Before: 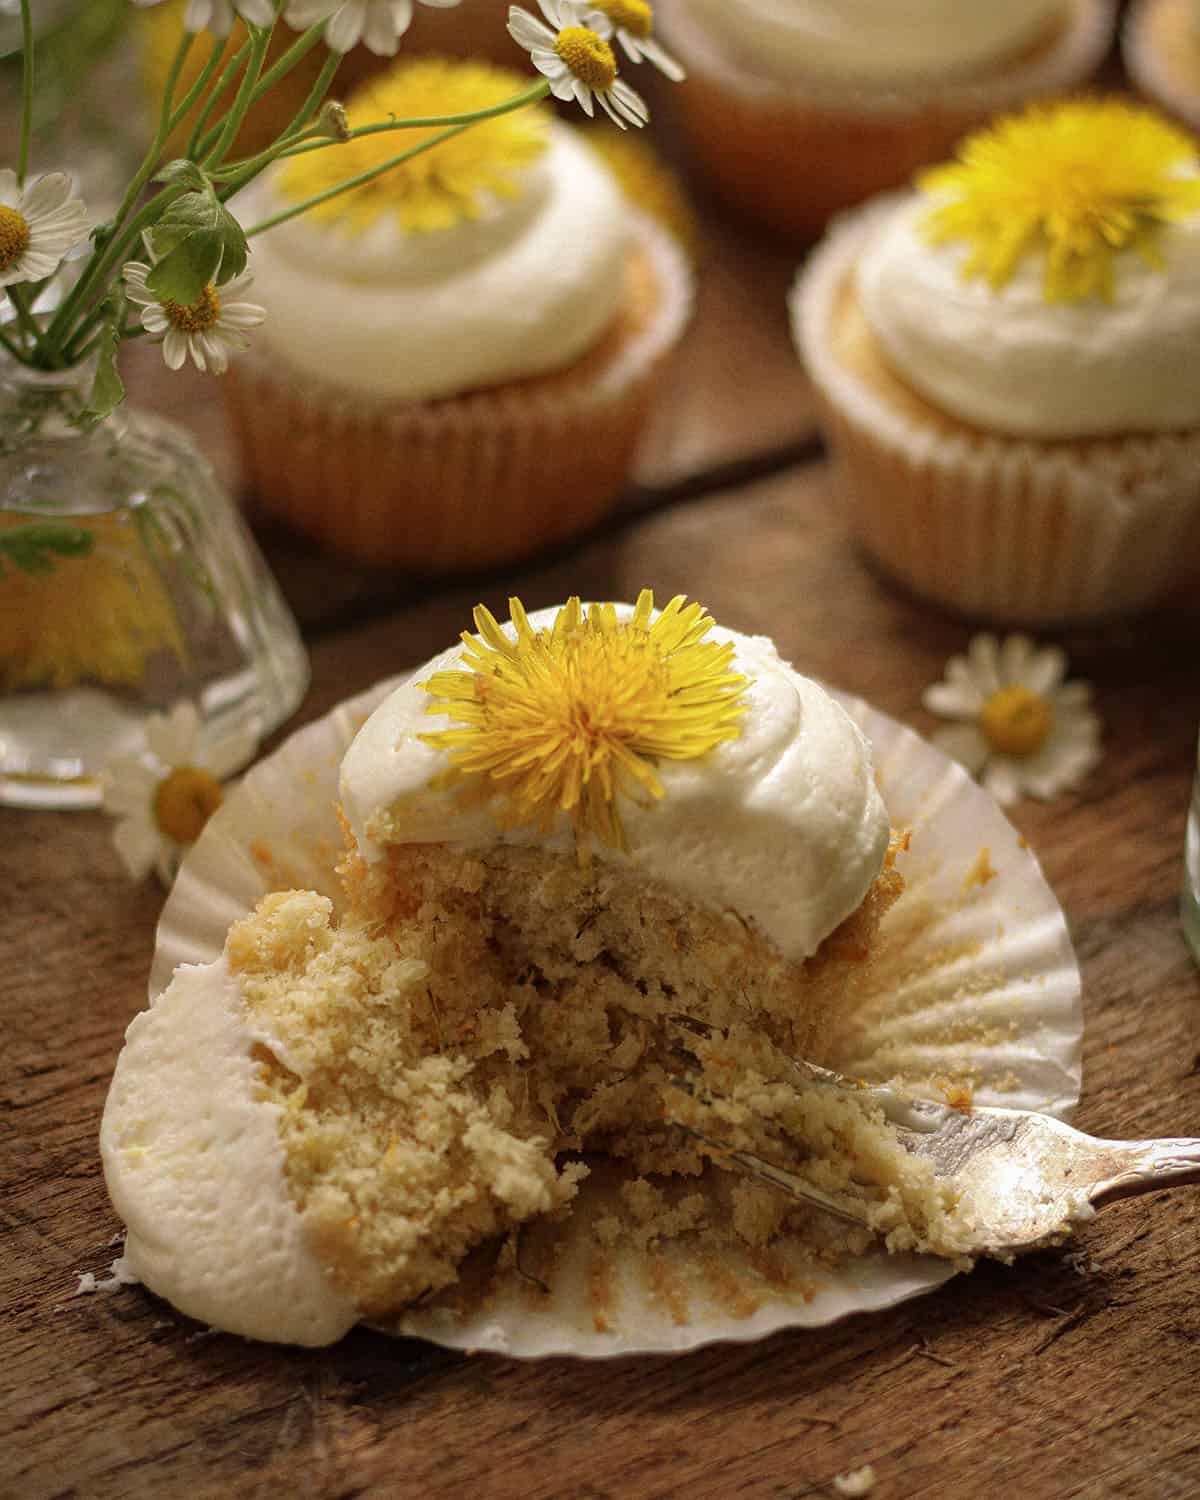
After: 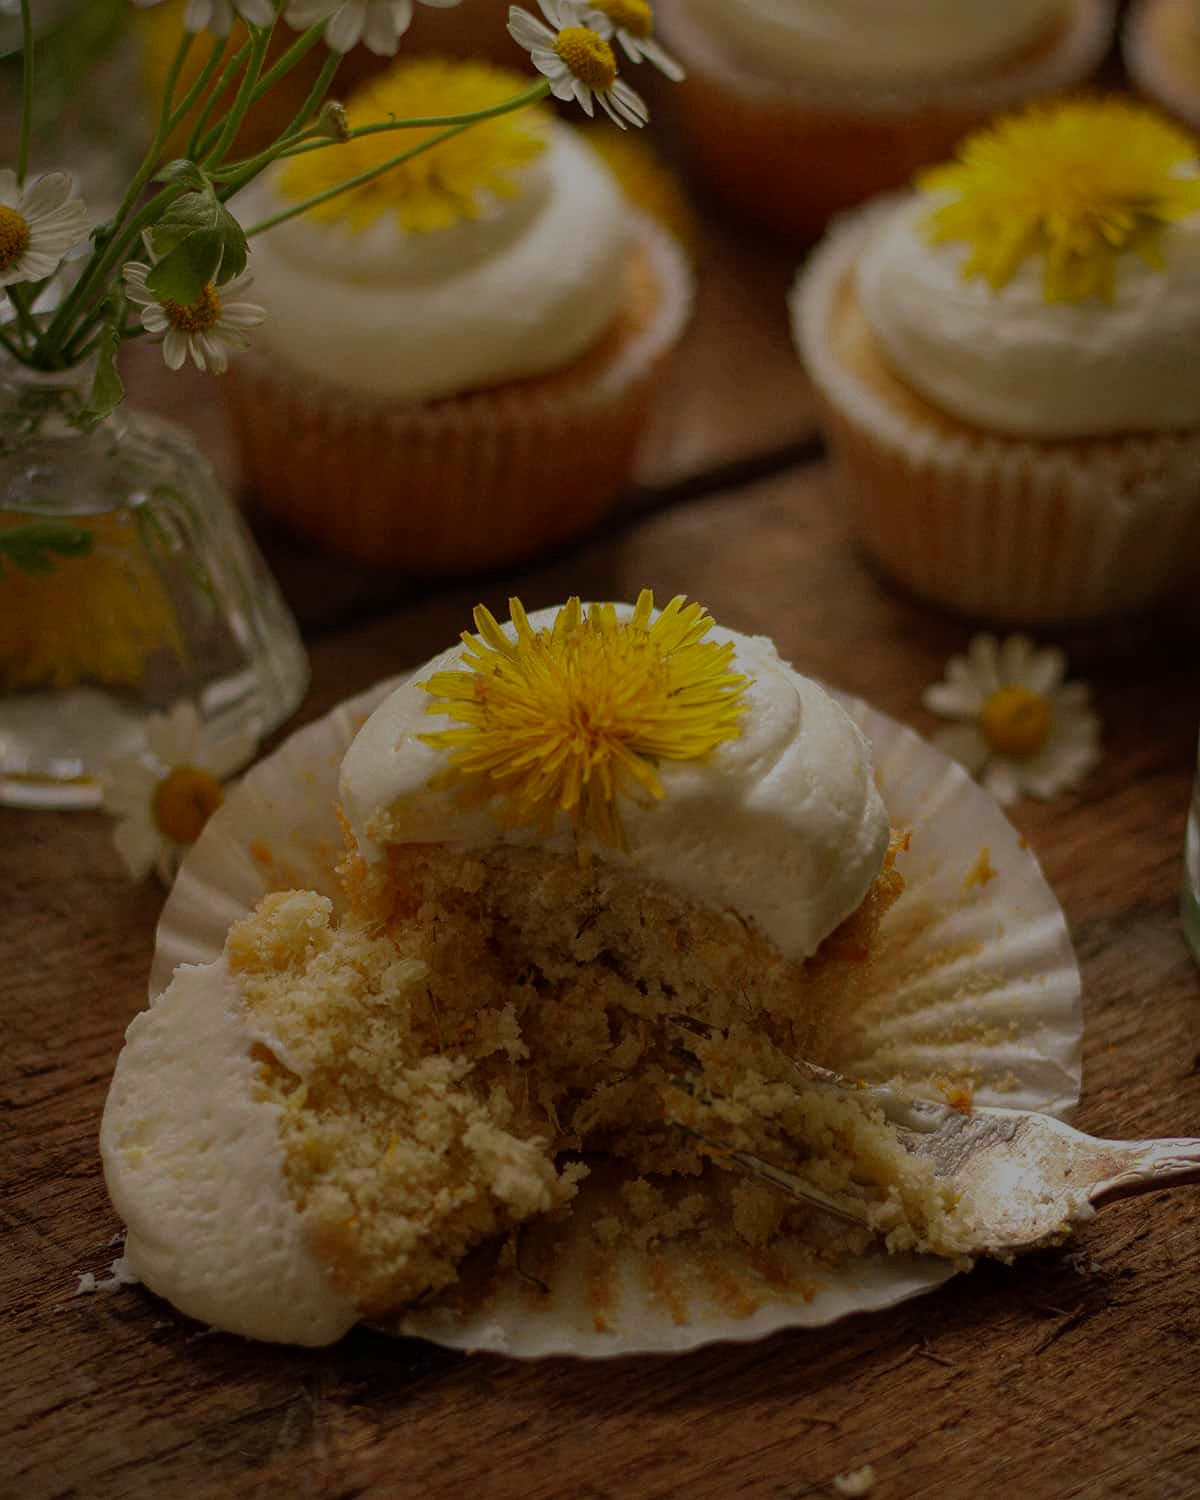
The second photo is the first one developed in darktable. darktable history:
exposure: exposure -1.402 EV, compensate highlight preservation false
